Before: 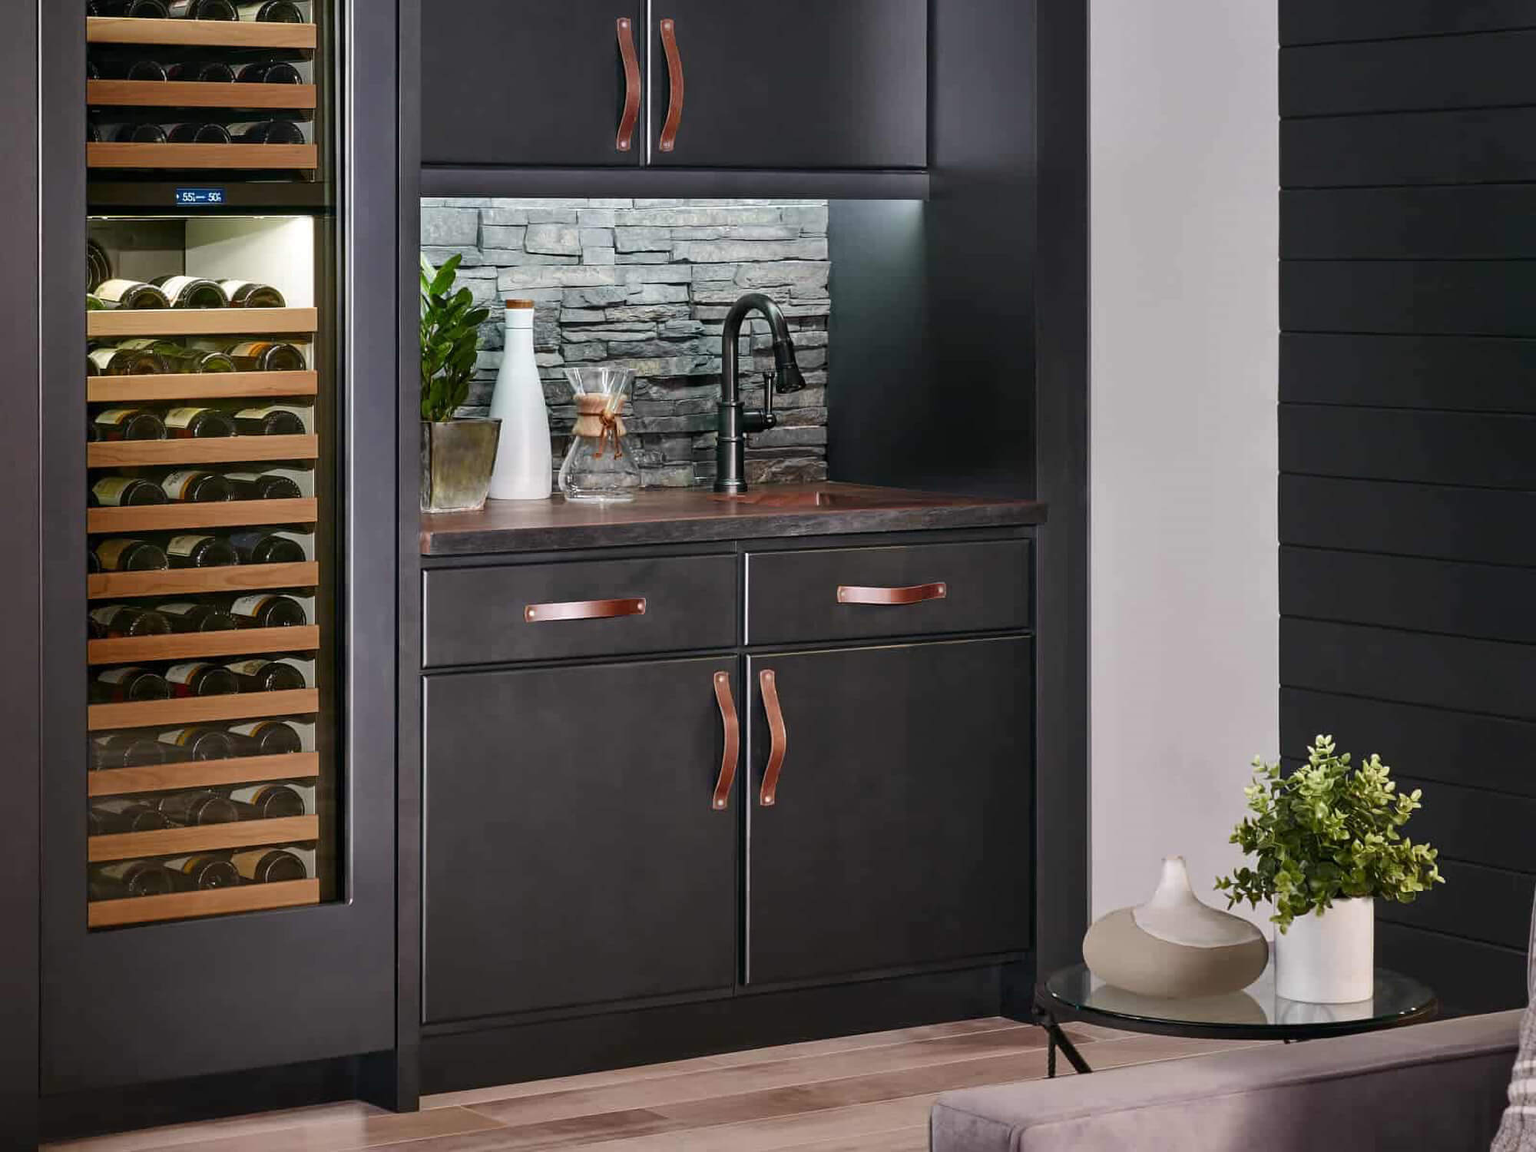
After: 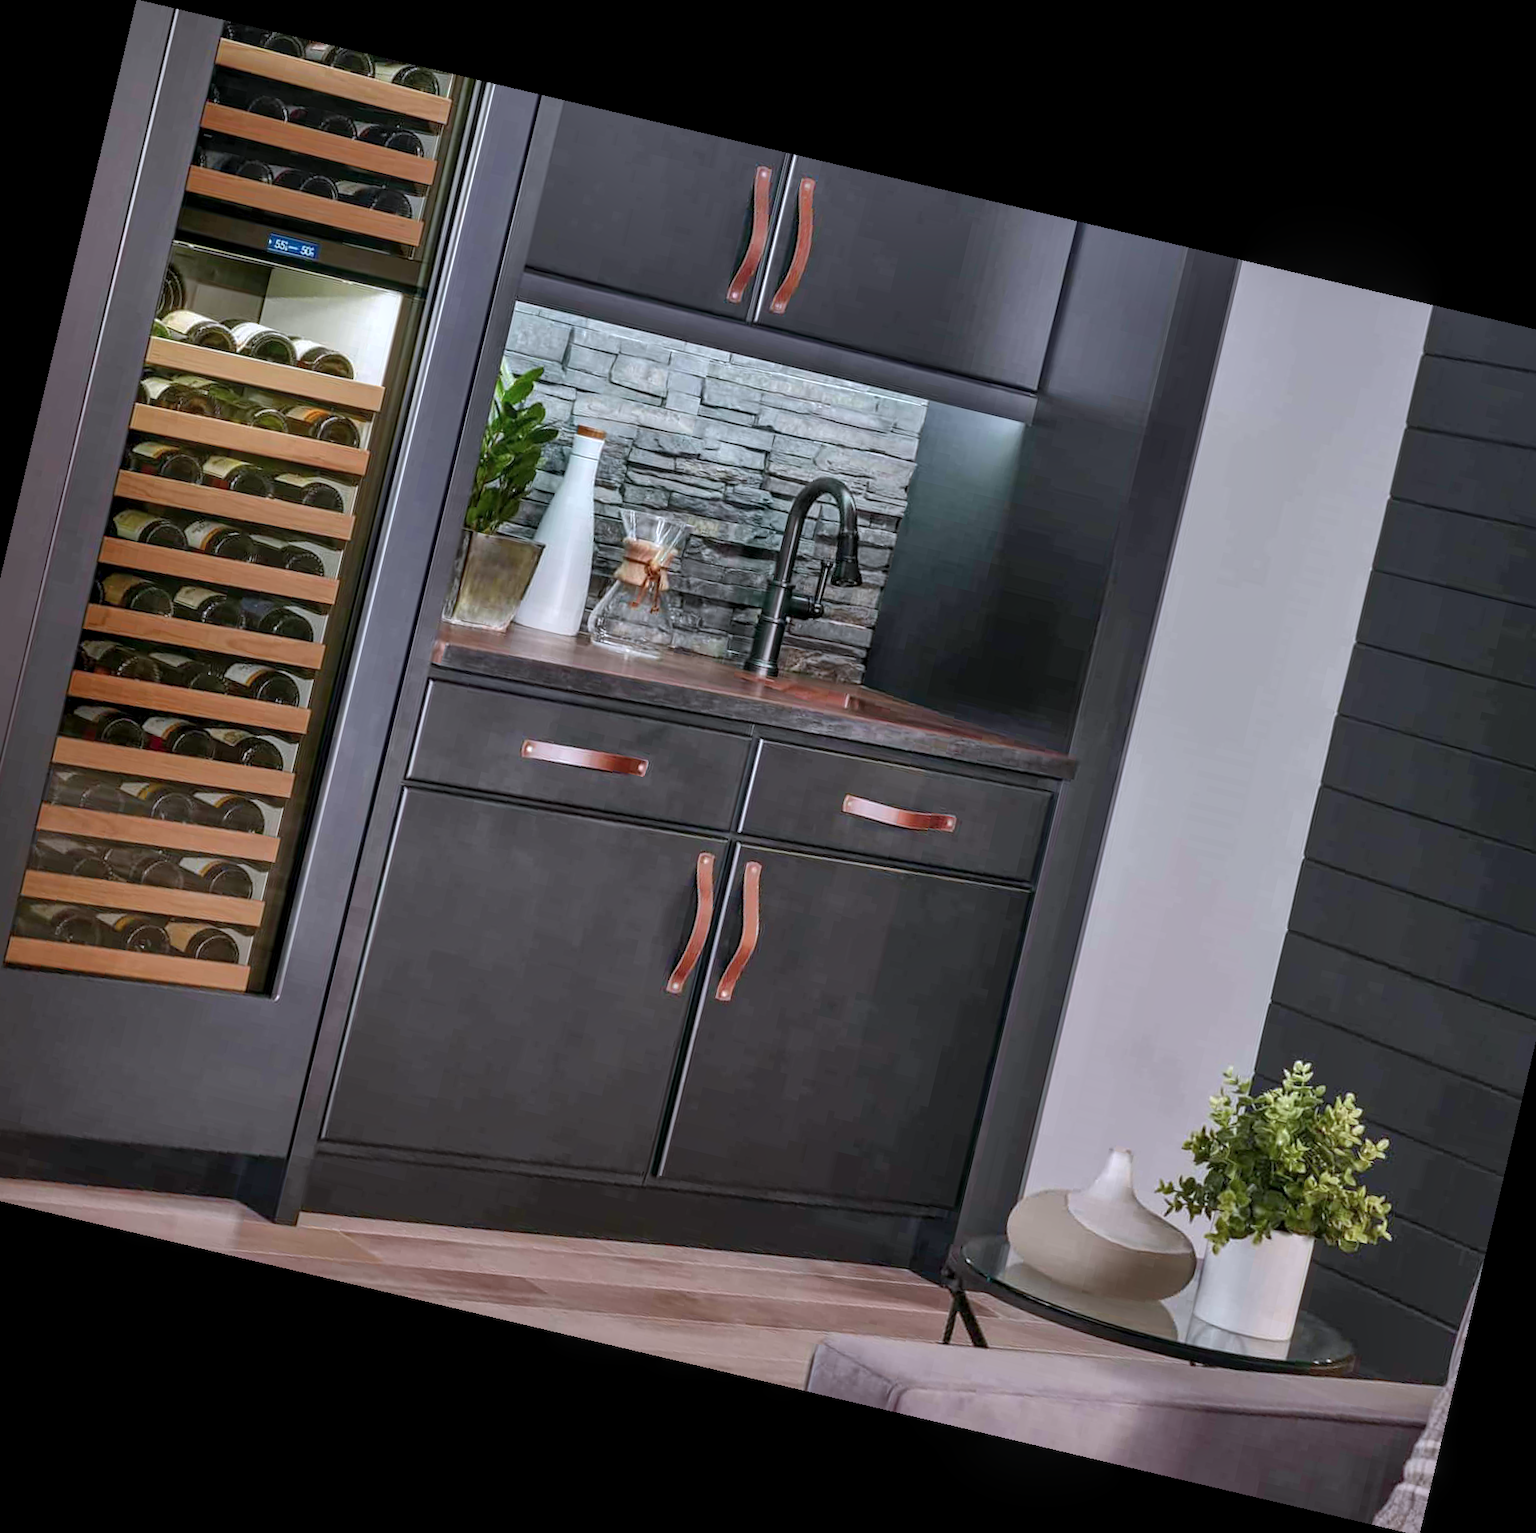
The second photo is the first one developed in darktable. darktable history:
crop: left 7.598%, right 7.873%
local contrast: on, module defaults
color correction: highlights a* -0.772, highlights b* -8.92
rotate and perspective: rotation 13.27°, automatic cropping off
shadows and highlights: on, module defaults
